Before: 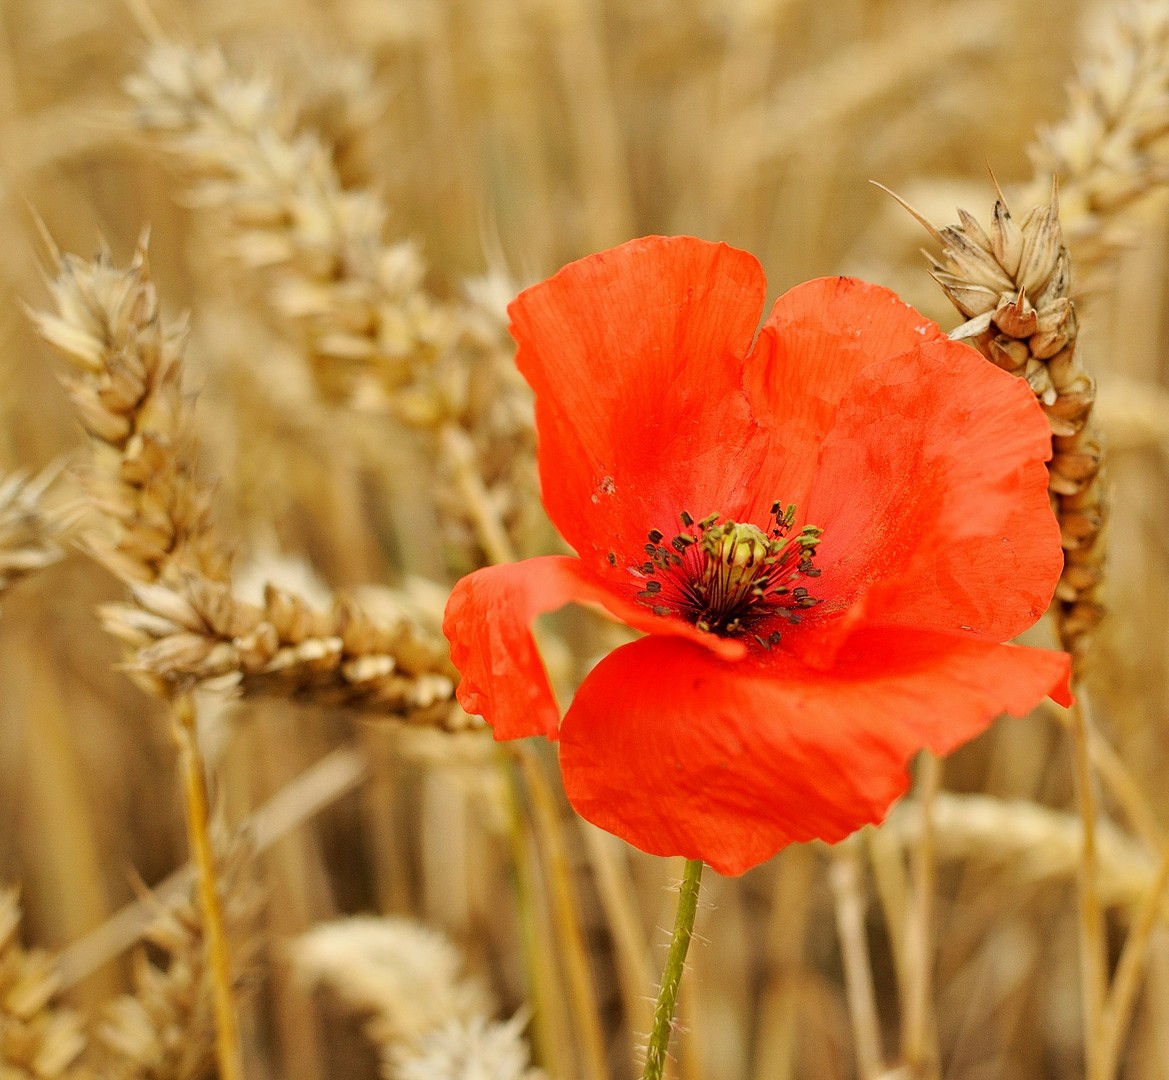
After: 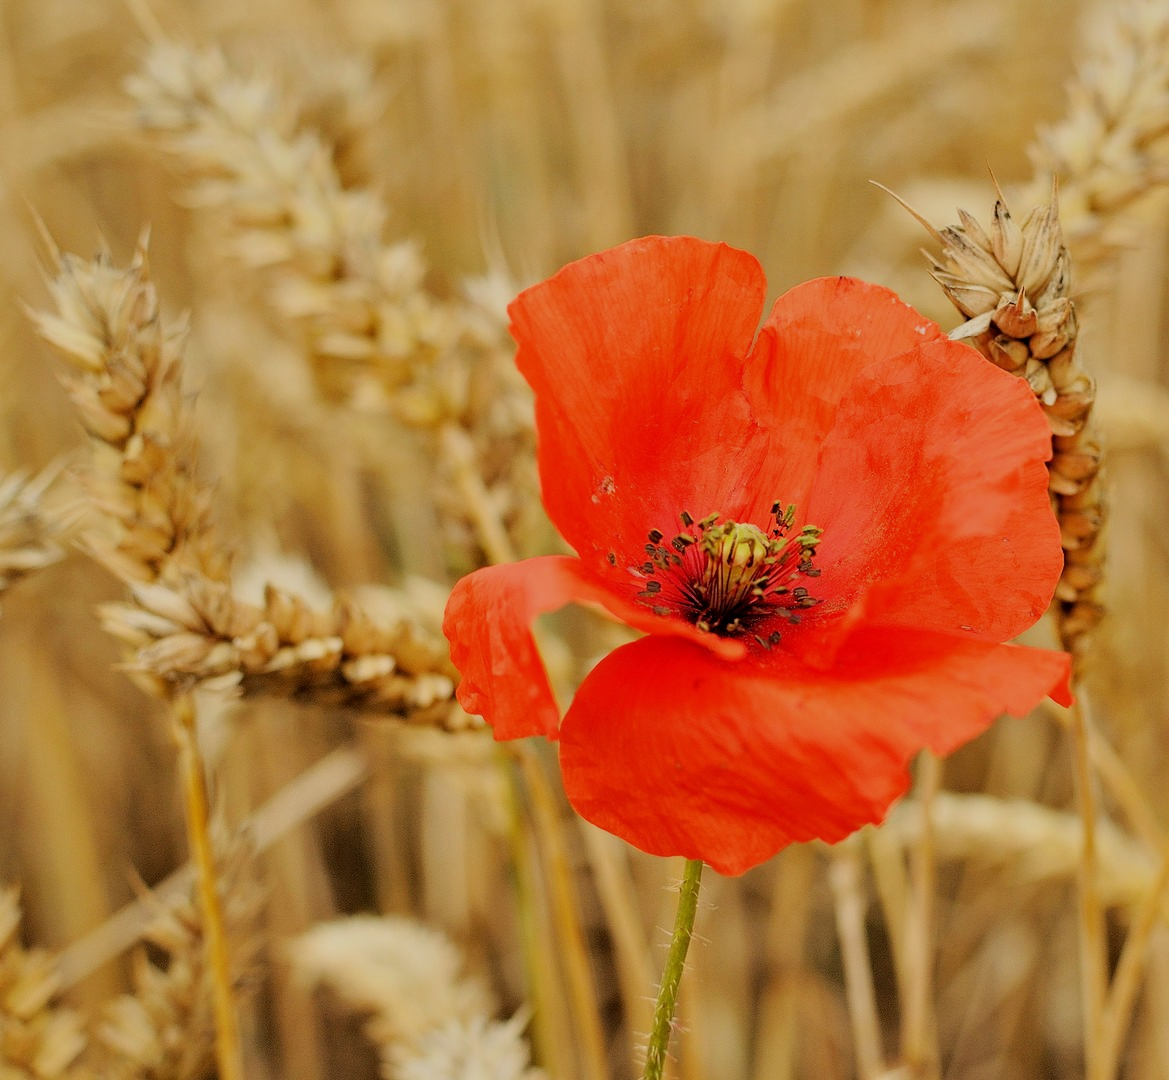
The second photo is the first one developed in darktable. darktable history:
filmic rgb: black relative exposure -7.65 EV, white relative exposure 4.56 EV, hardness 3.61, color science v6 (2022), iterations of high-quality reconstruction 0
